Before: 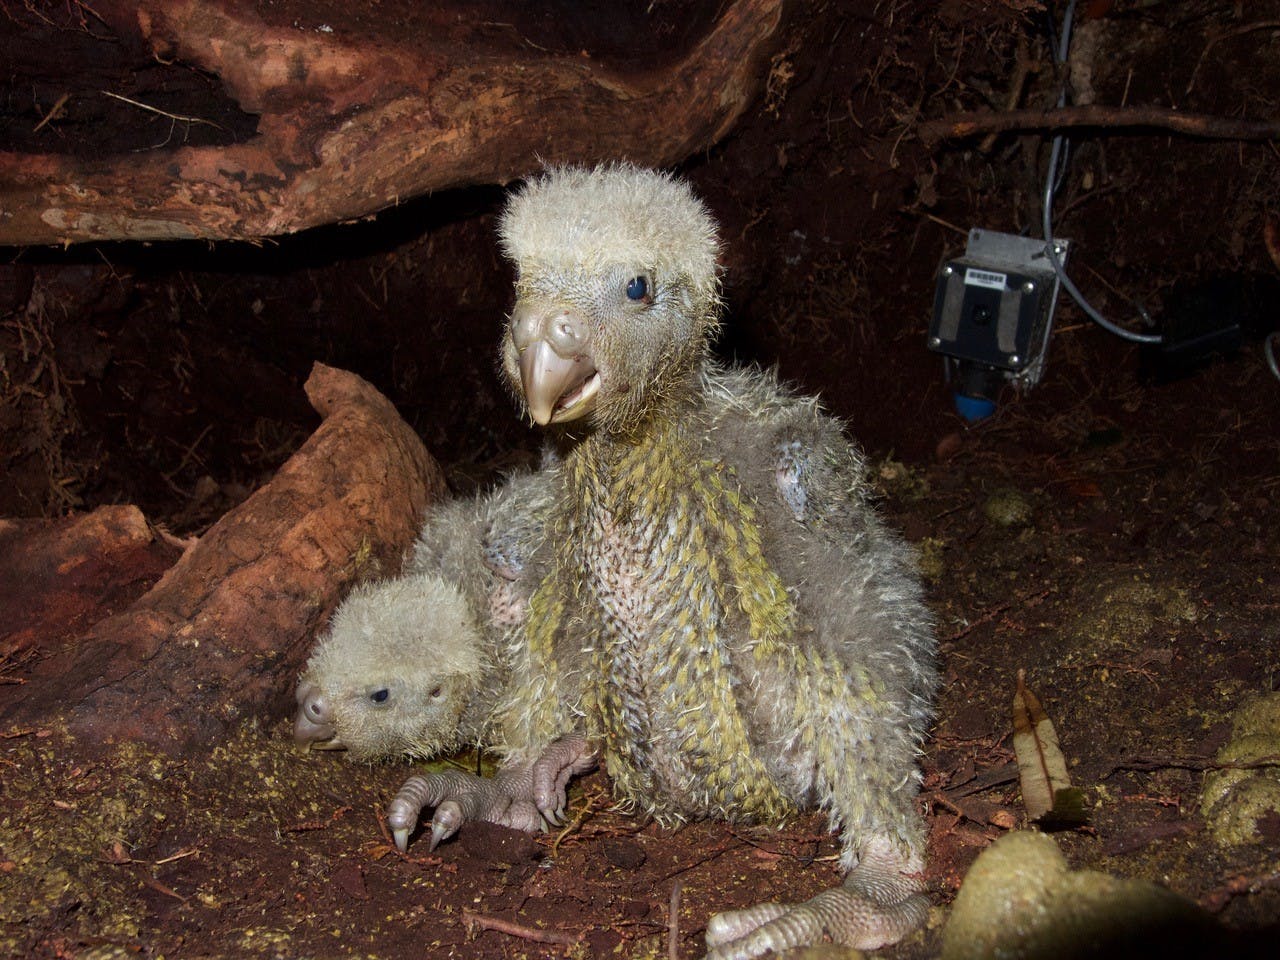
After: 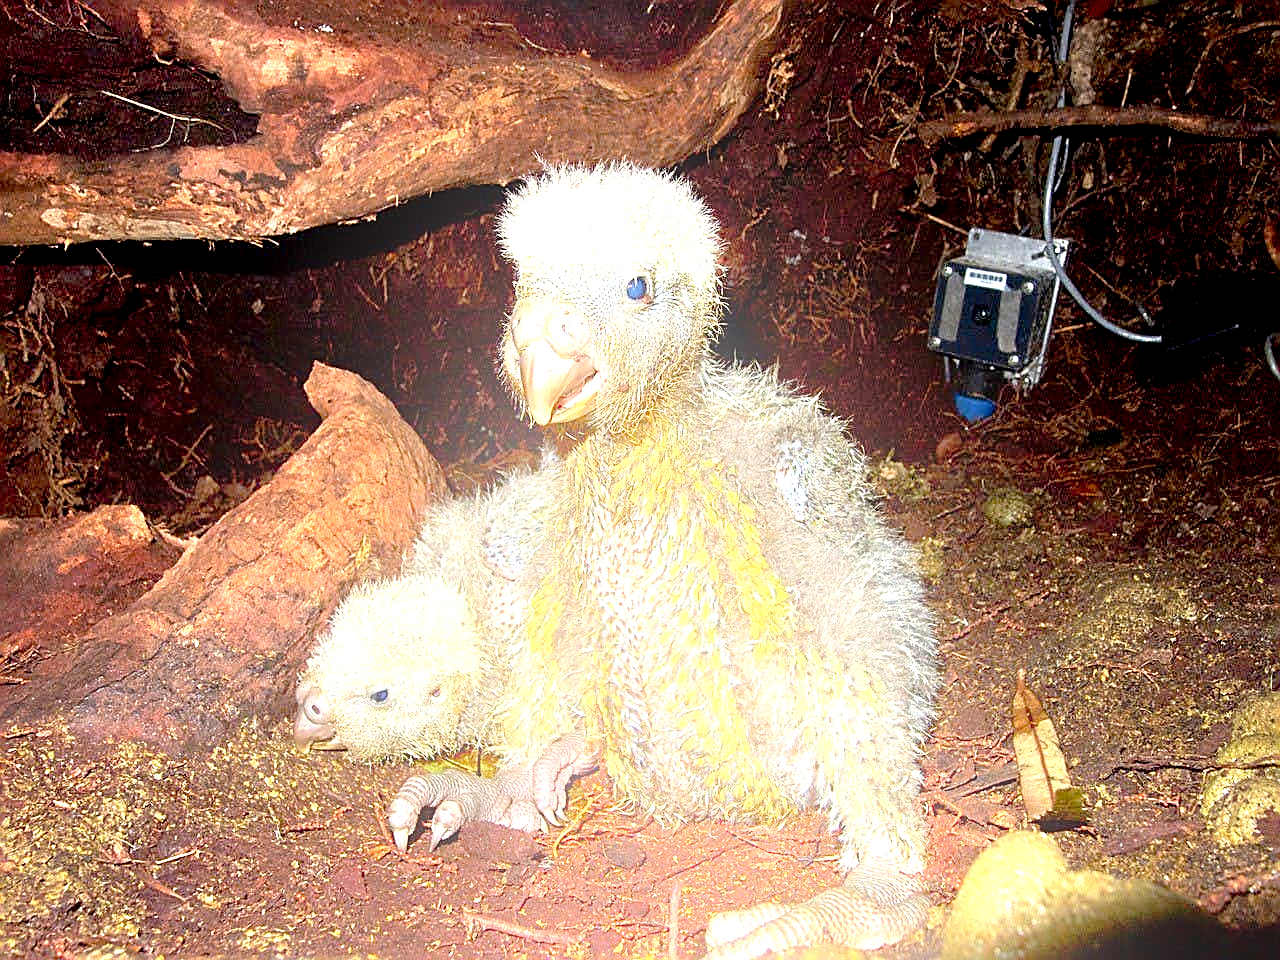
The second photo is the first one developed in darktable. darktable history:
bloom: size 40%
exposure: black level correction 0.005, exposure 2.084 EV, compensate highlight preservation false
sharpen: radius 1.685, amount 1.294
tone equalizer: on, module defaults
